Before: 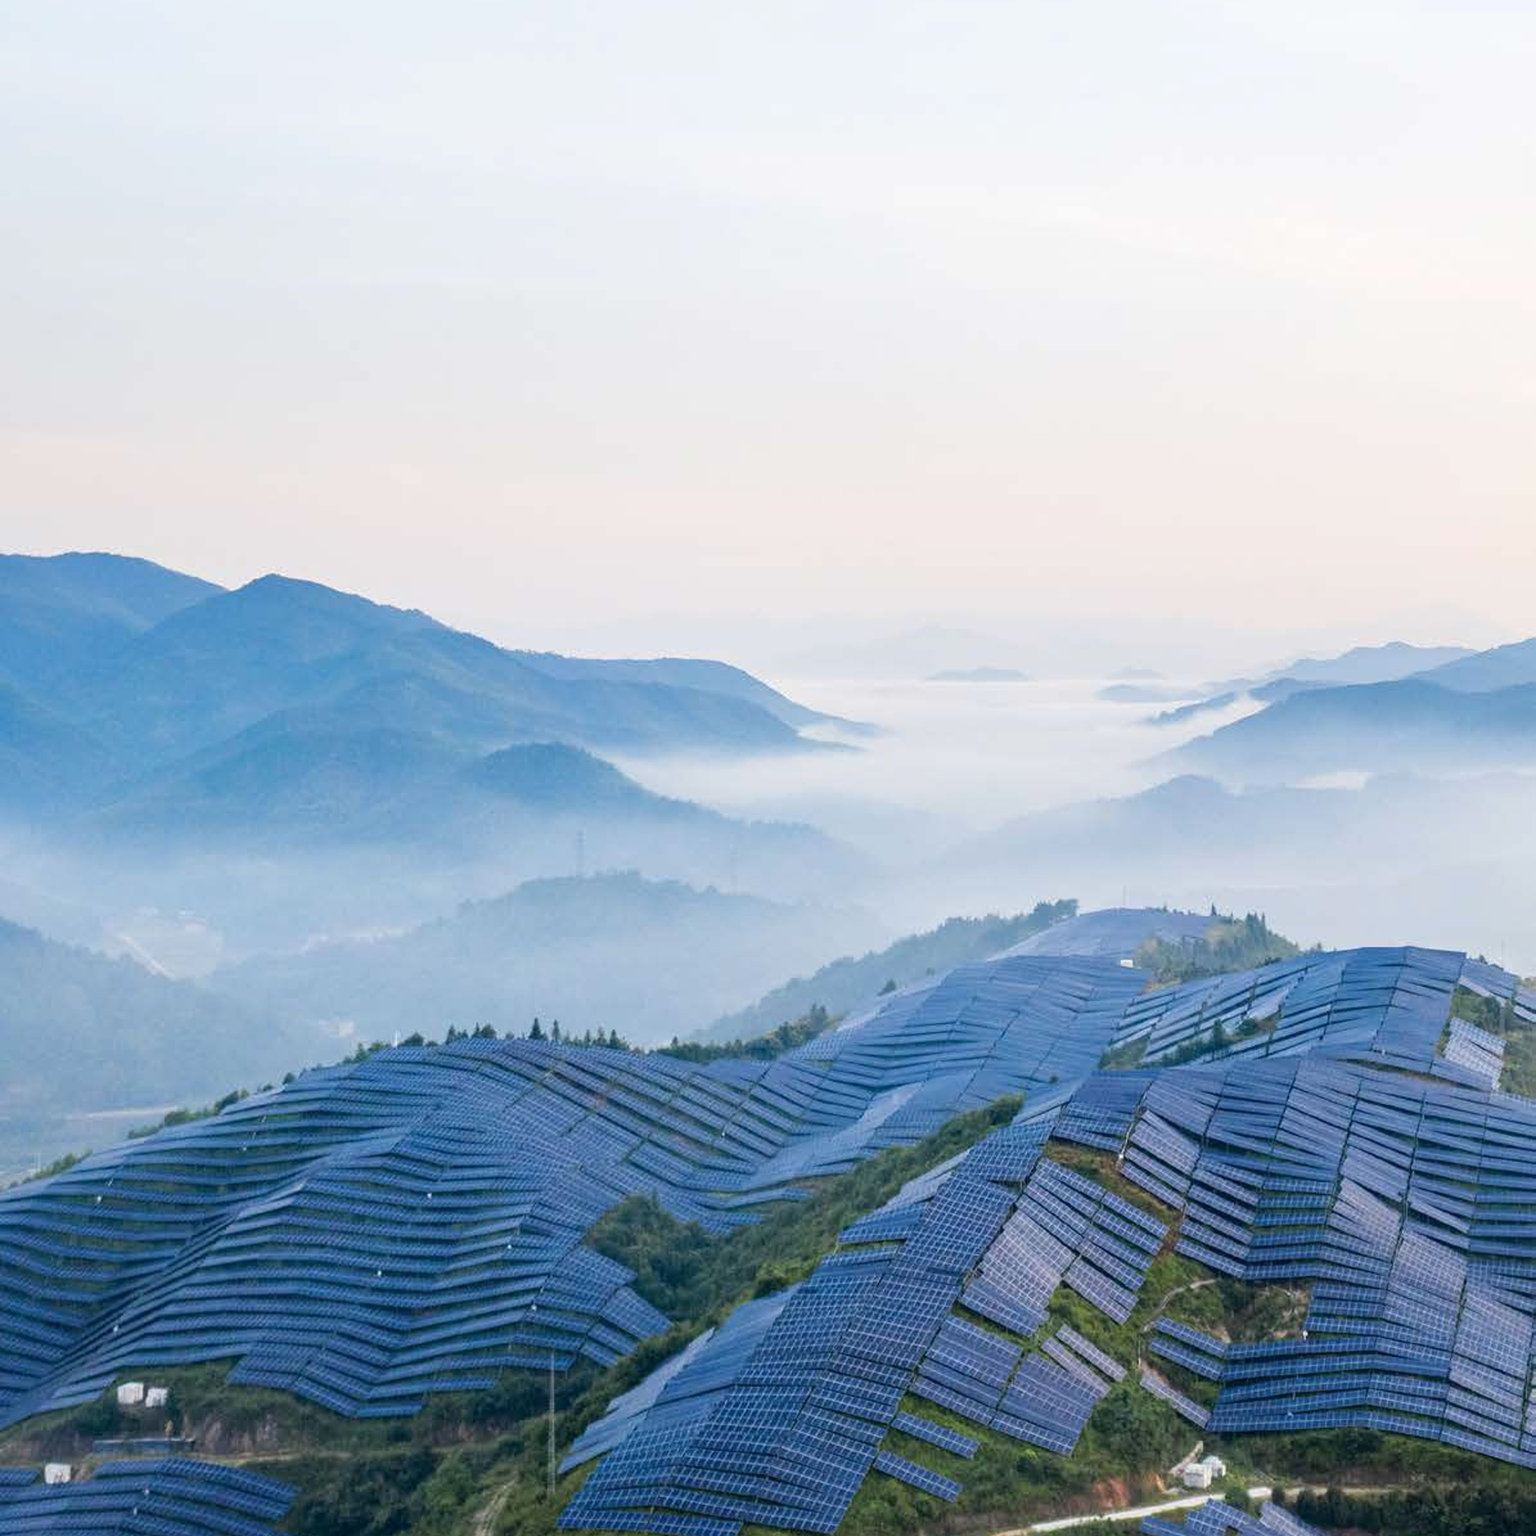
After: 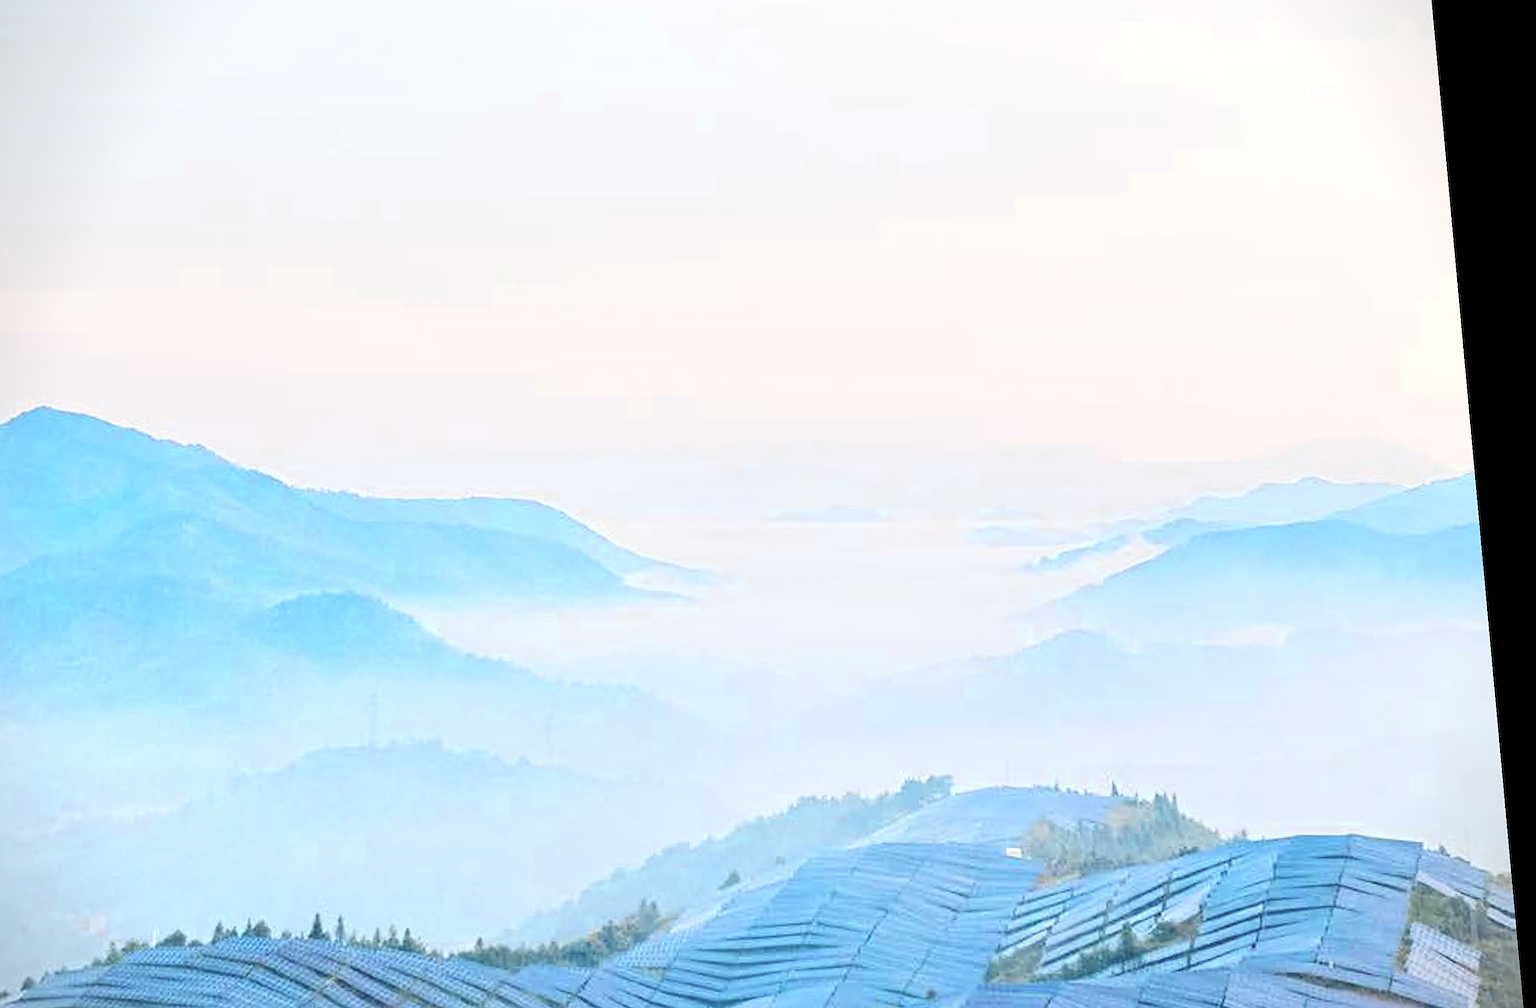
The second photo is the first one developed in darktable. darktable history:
exposure: compensate exposure bias true, compensate highlight preservation false
color zones: curves: ch0 [(0.018, 0.548) (0.197, 0.654) (0.425, 0.447) (0.605, 0.658) (0.732, 0.579)]; ch1 [(0.105, 0.531) (0.224, 0.531) (0.386, 0.39) (0.618, 0.456) (0.732, 0.456) (0.956, 0.421)]; ch2 [(0.039, 0.583) (0.215, 0.465) (0.399, 0.544) (0.465, 0.548) (0.614, 0.447) (0.724, 0.43) (0.882, 0.623) (0.956, 0.632)]
contrast brightness saturation: contrast 0.1, brightness 0.3, saturation 0.14
sharpen: on, module defaults
rotate and perspective: rotation 0.128°, lens shift (vertical) -0.181, lens shift (horizontal) -0.044, shear 0.001, automatic cropping off
tone equalizer: on, module defaults
vignetting: fall-off start 92.6%, brightness -0.52, saturation -0.51, center (-0.012, 0)
crop: left 18.38%, top 11.092%, right 2.134%, bottom 33.217%
